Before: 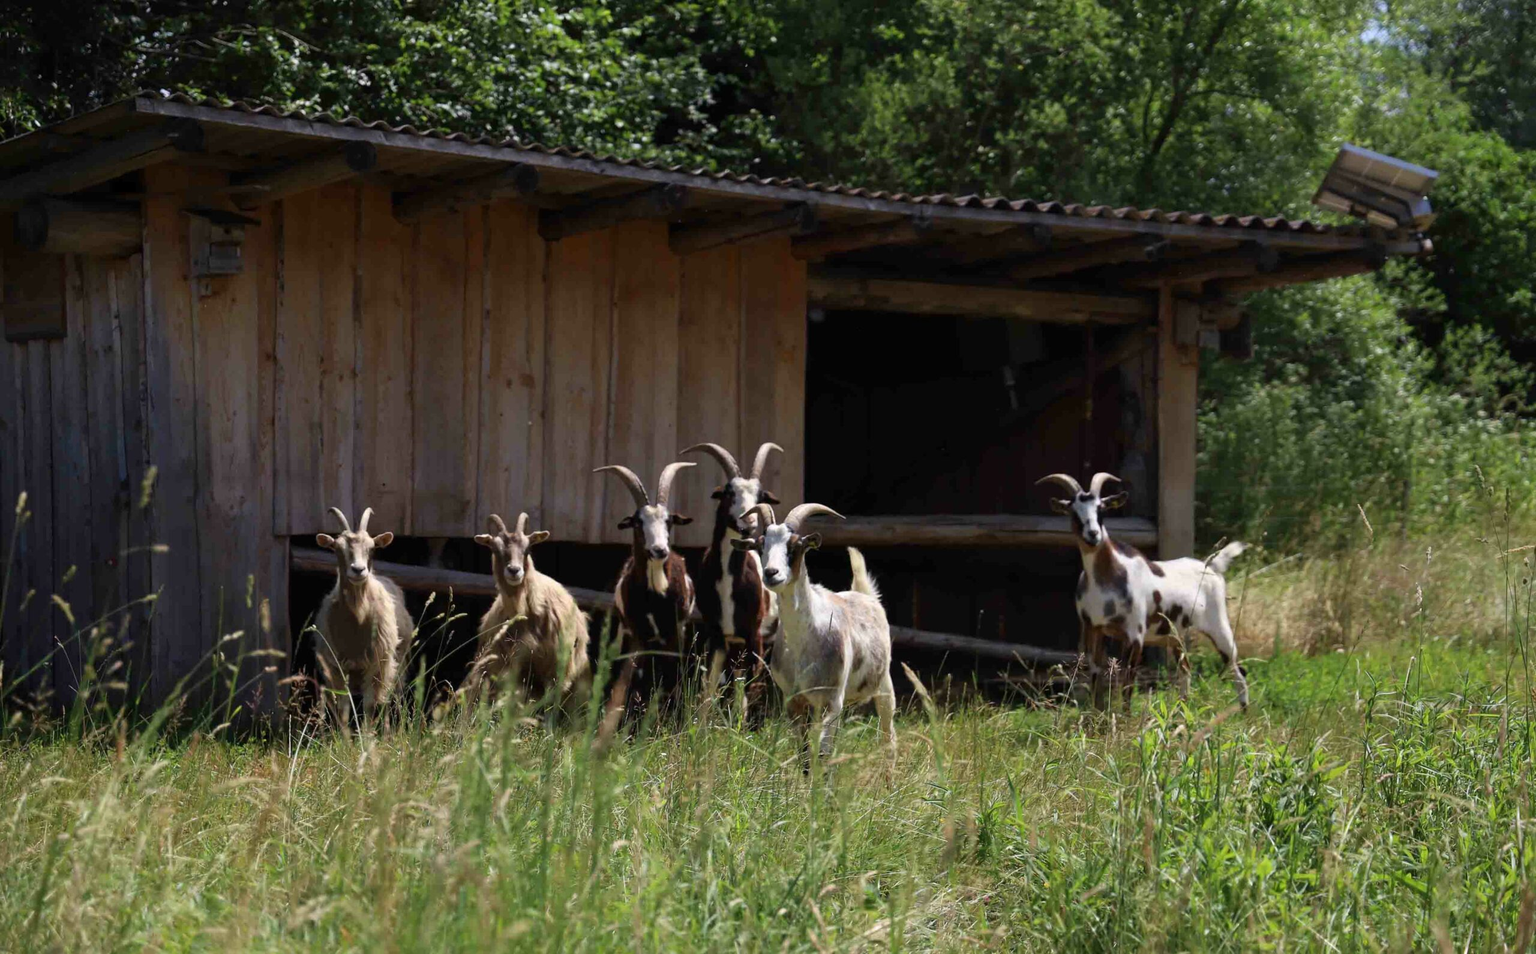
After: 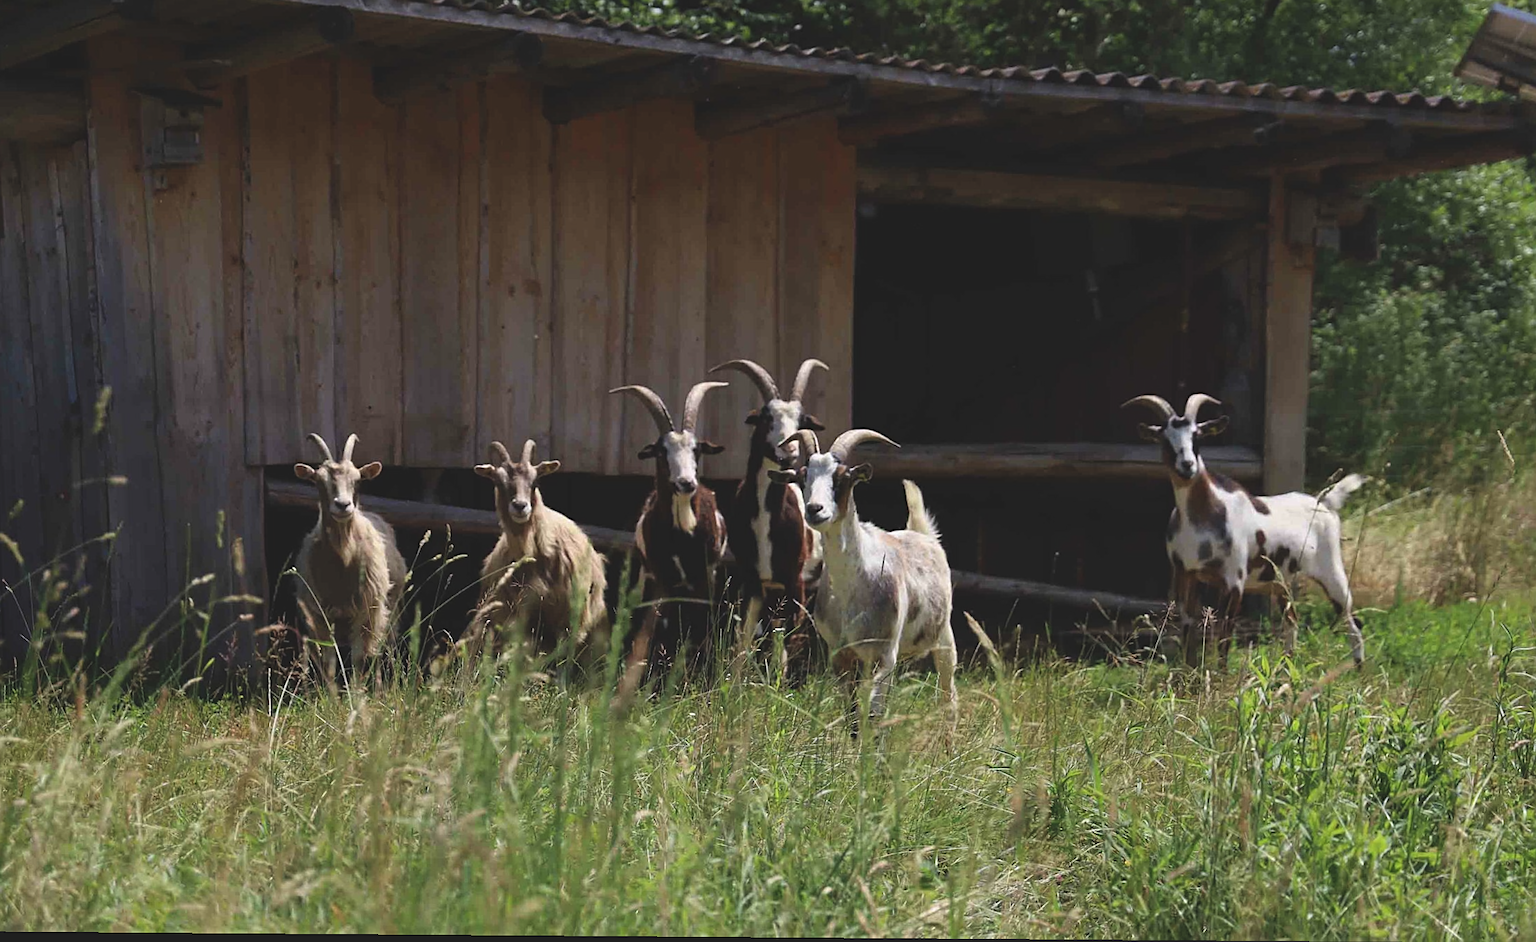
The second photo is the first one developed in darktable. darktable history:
sharpen: on, module defaults
exposure: black level correction -0.015, exposure -0.125 EV, compensate highlight preservation false
crop and rotate: left 4.842%, top 15.51%, right 10.668%
rotate and perspective: lens shift (vertical) 0.048, lens shift (horizontal) -0.024, automatic cropping off
